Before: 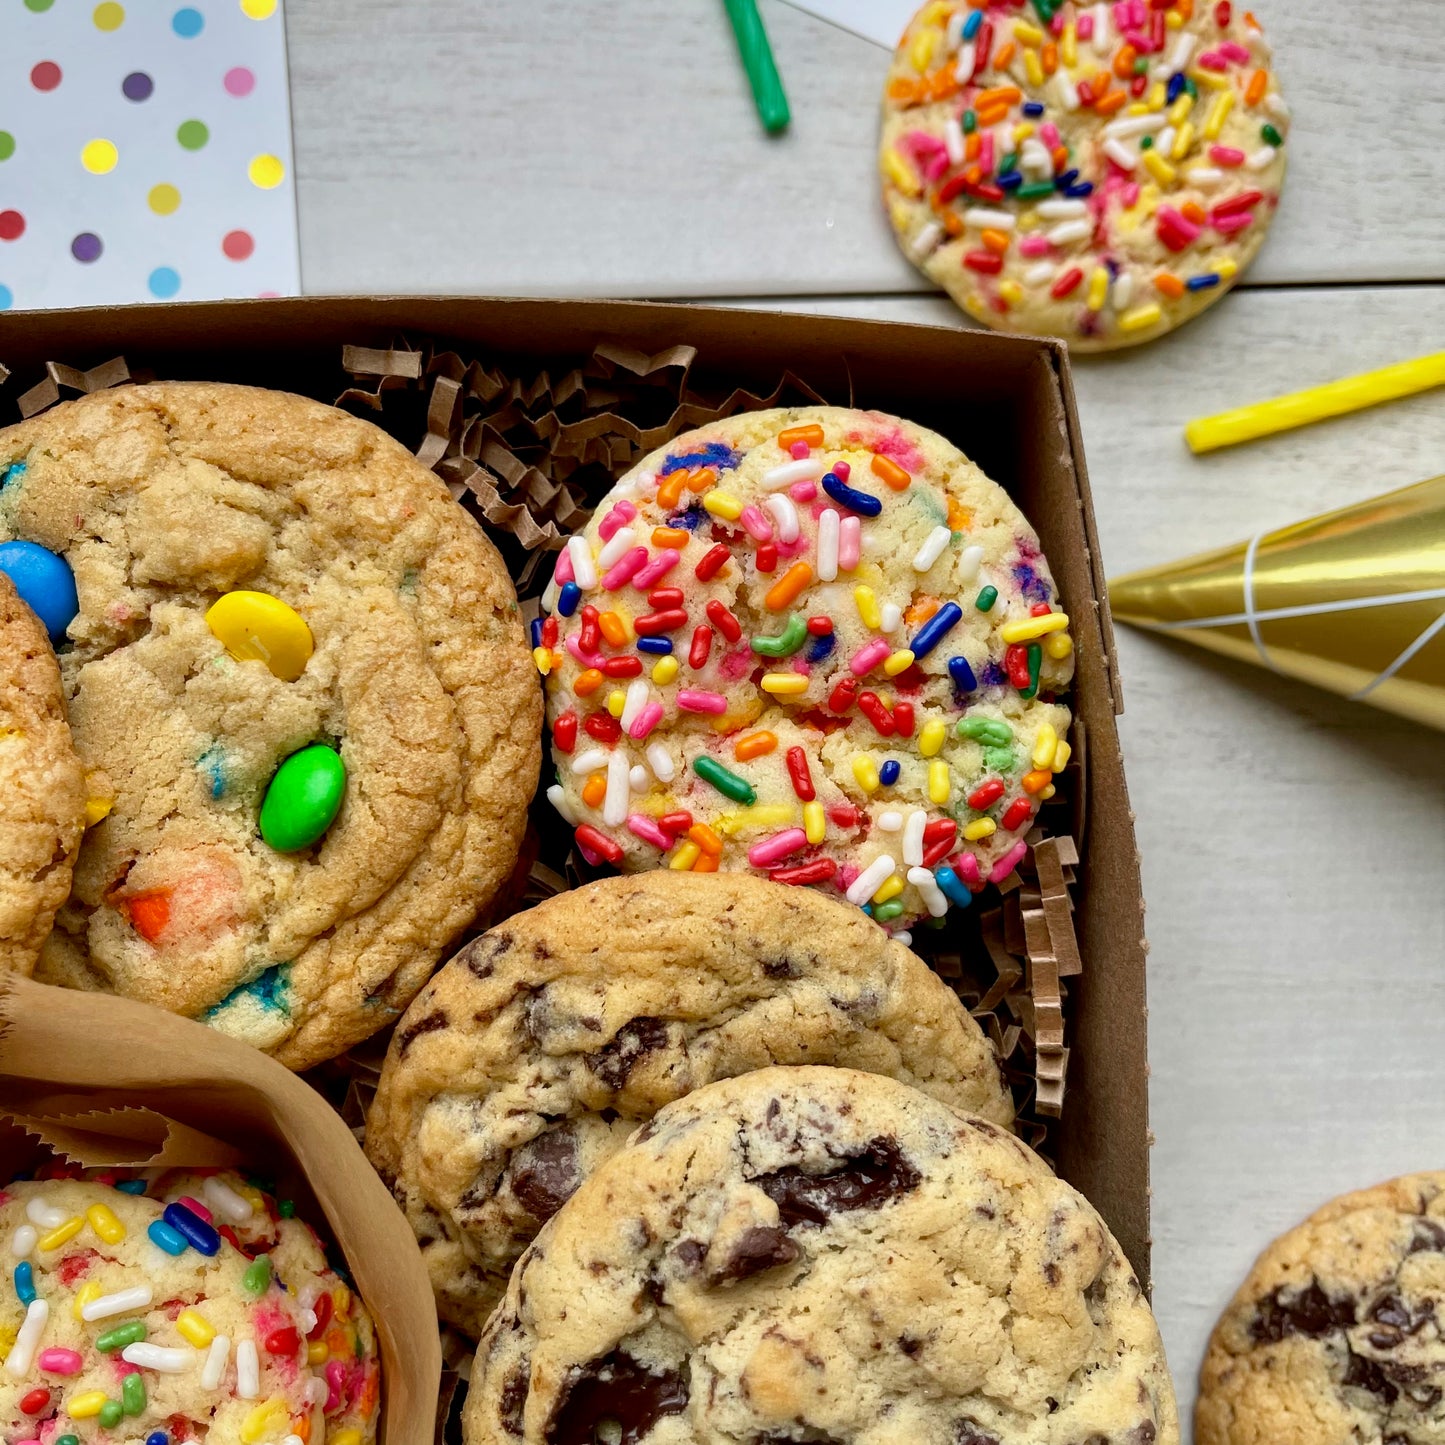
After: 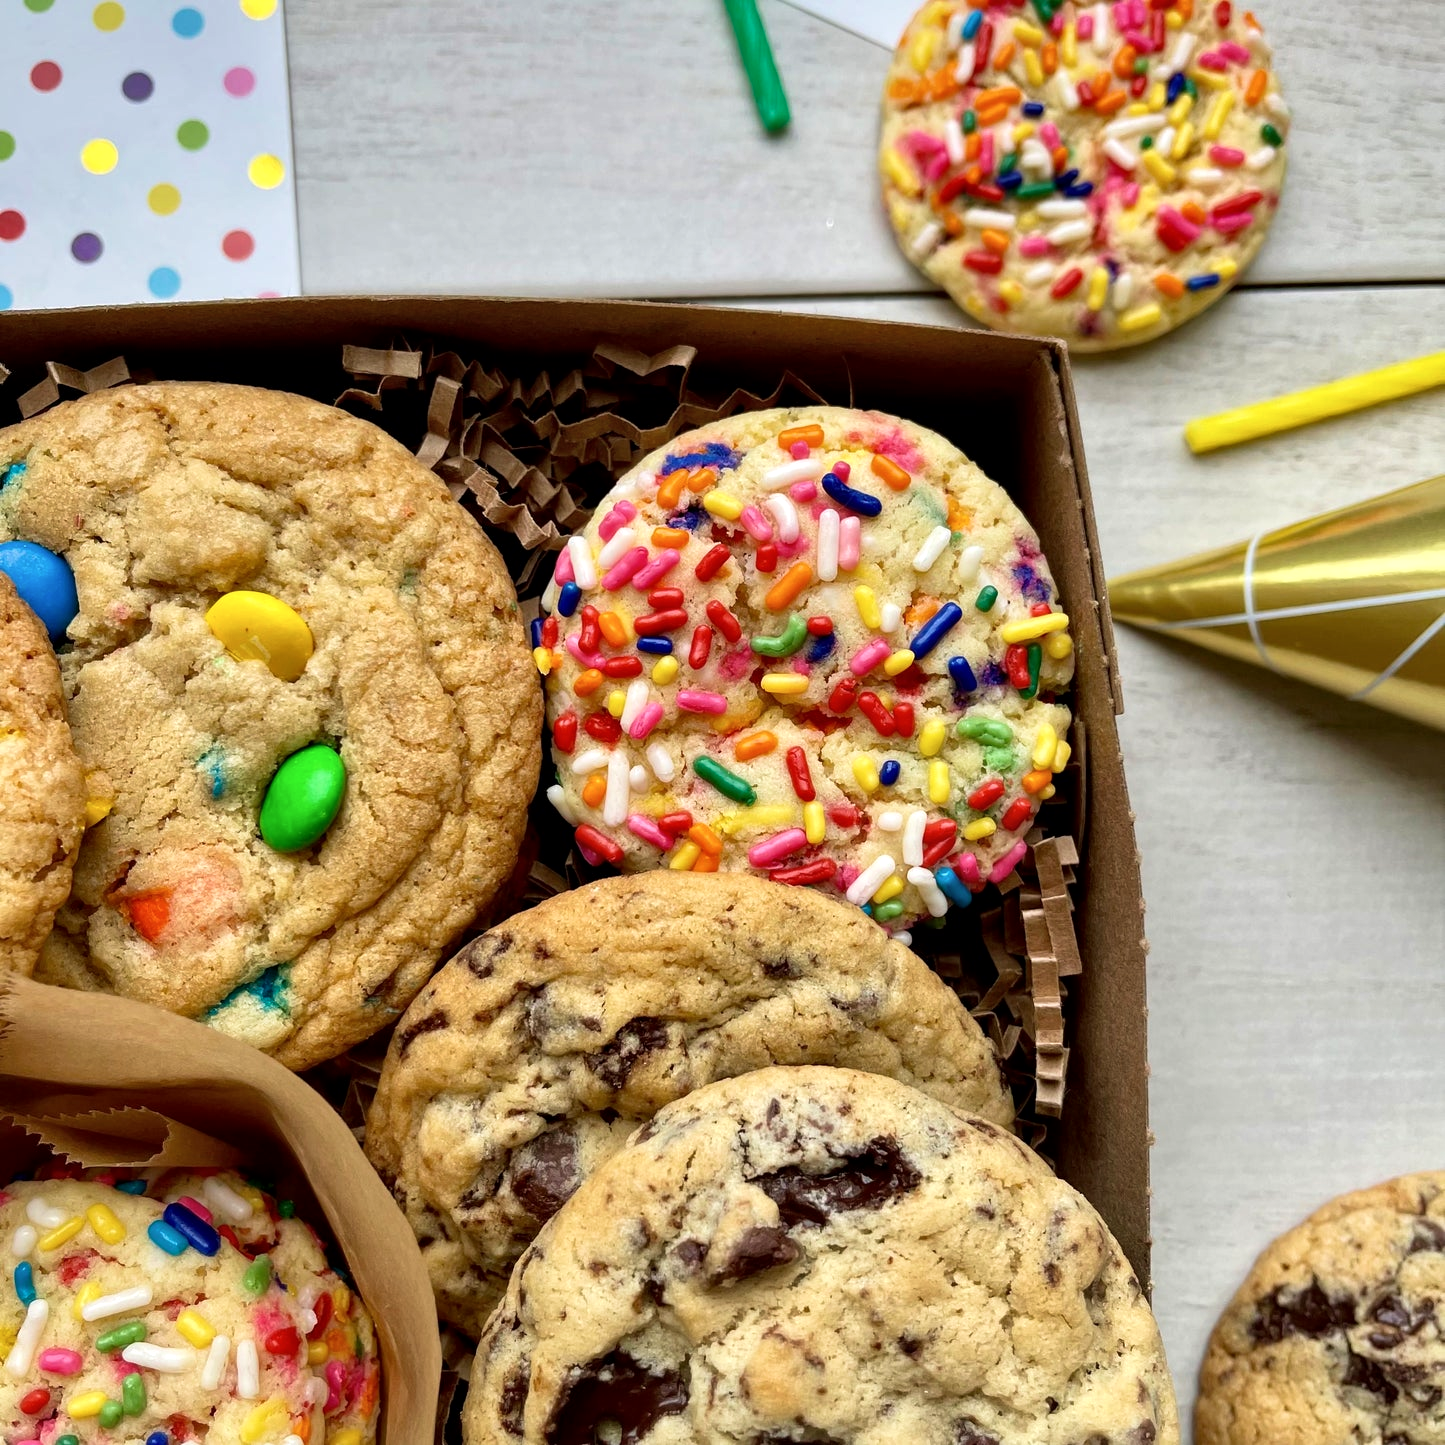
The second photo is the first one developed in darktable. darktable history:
velvia: strength 15% | blend: blend mode lighten, opacity 100%; mask: uniform (no mask)
contrast brightness saturation: saturation -0.05
local contrast: mode bilateral grid, contrast 20, coarseness 50, detail 120%, midtone range 0.2
levels: mode automatic, black 0.023%, white 99.97%, levels [0.062, 0.494, 0.925]
